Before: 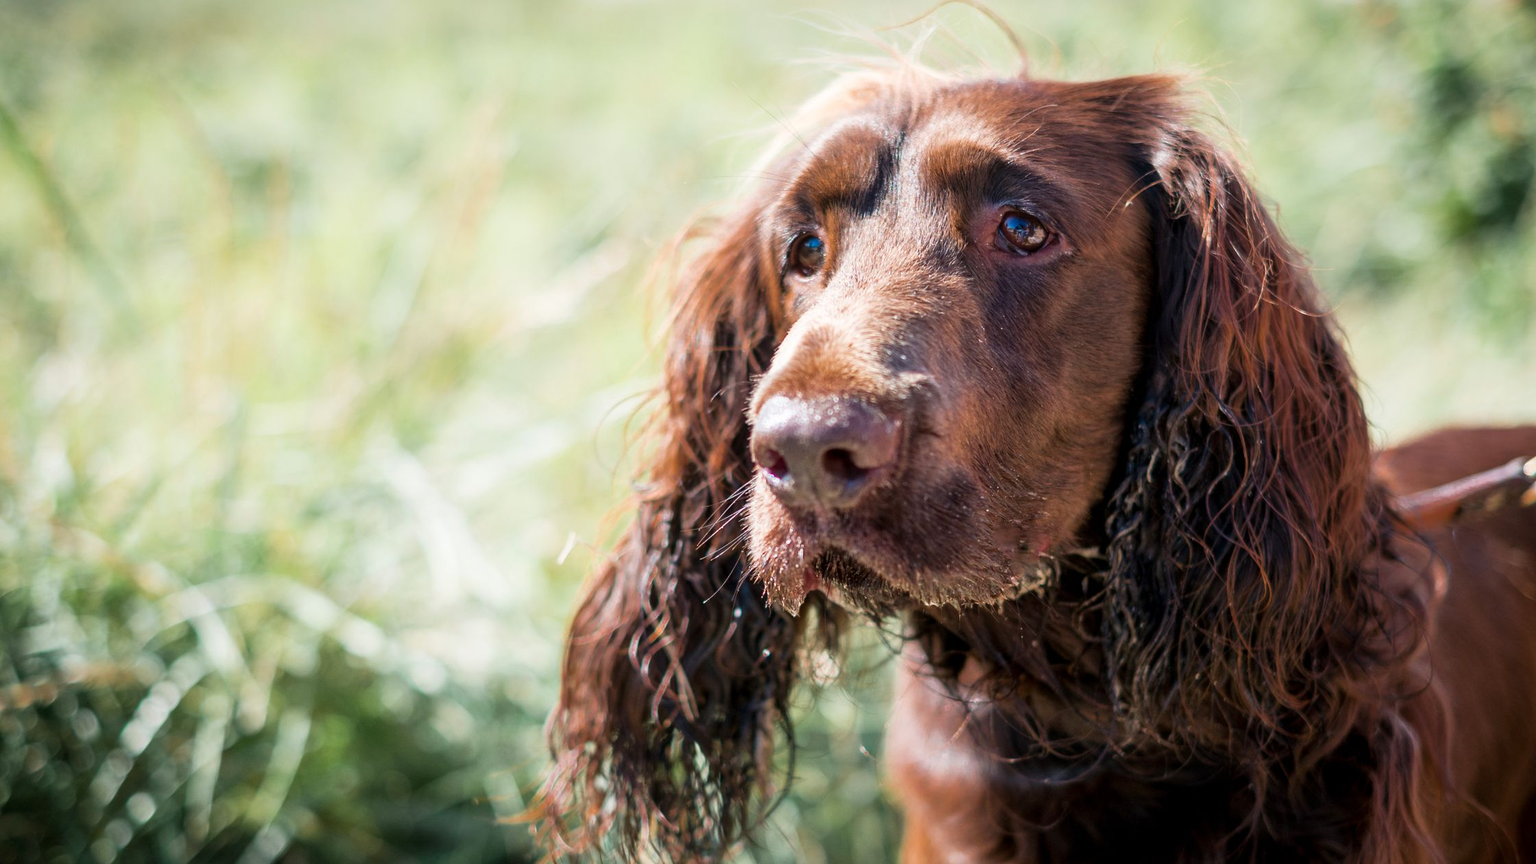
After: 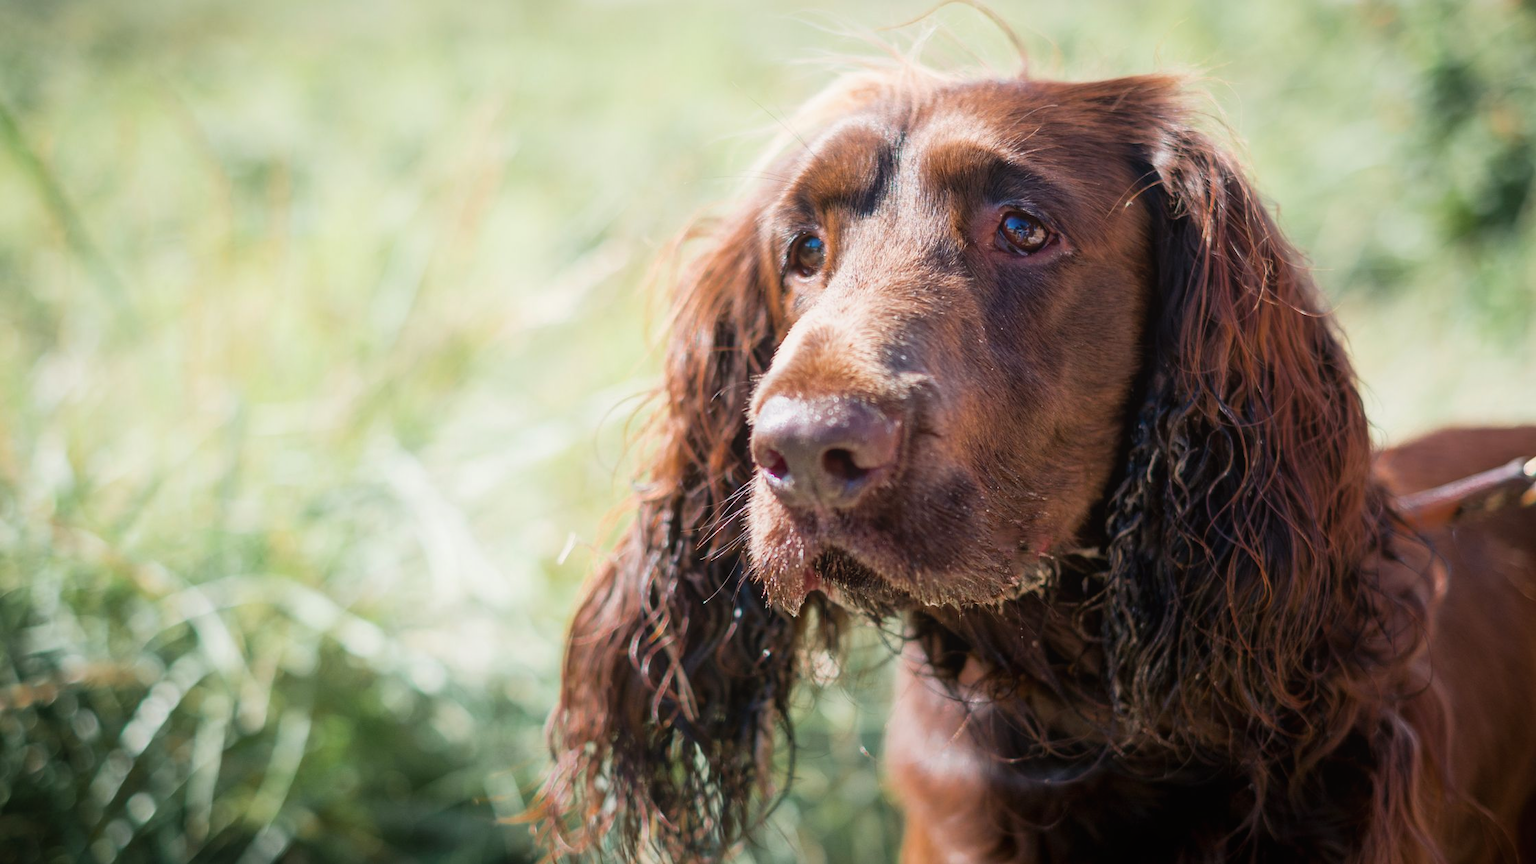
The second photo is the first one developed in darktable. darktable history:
tone equalizer: on, module defaults
contrast equalizer: octaves 7, y [[0.6 ×6], [0.55 ×6], [0 ×6], [0 ×6], [0 ×6]], mix -0.36
